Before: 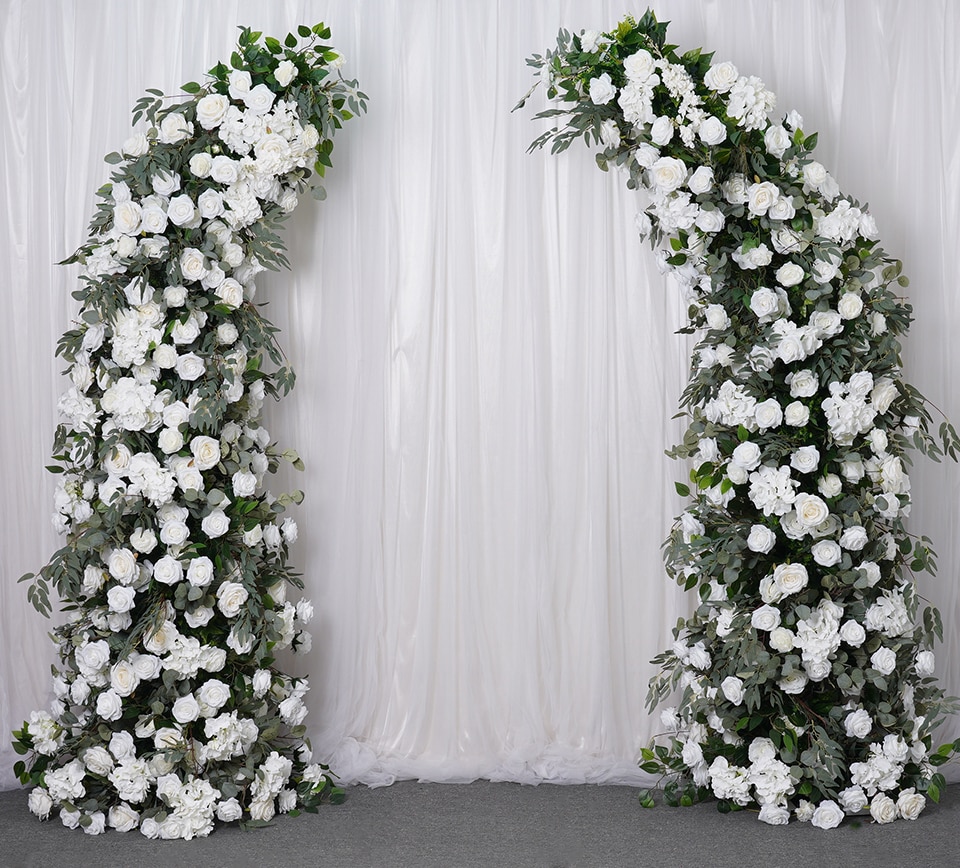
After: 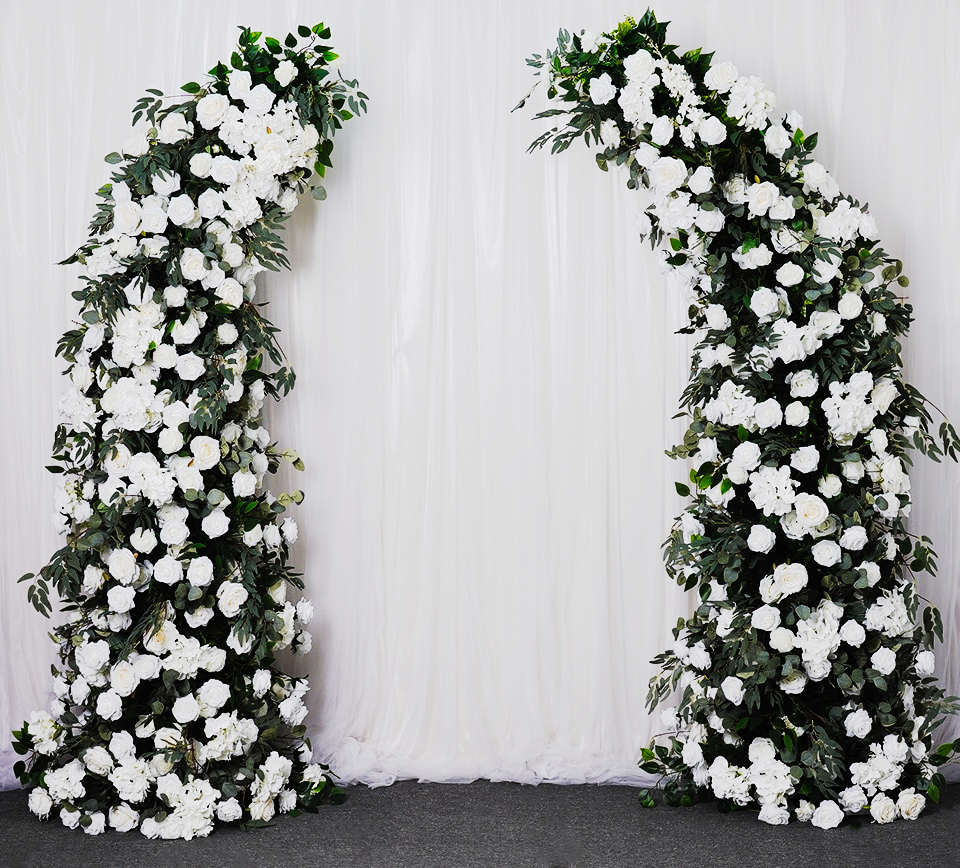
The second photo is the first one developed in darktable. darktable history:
filmic rgb: middle gray luminance 18.42%, black relative exposure -11.45 EV, white relative exposure 2.55 EV, threshold 6 EV, target black luminance 0%, hardness 8.41, latitude 99%, contrast 1.084, shadows ↔ highlights balance 0.505%, add noise in highlights 0, preserve chrominance max RGB, color science v3 (2019), use custom middle-gray values true, iterations of high-quality reconstruction 0, contrast in highlights soft, enable highlight reconstruction true
levels: mode automatic, black 0.023%, white 99.97%, levels [0.062, 0.494, 0.925]
tone curve: curves: ch0 [(0, 0) (0.003, 0.011) (0.011, 0.014) (0.025, 0.018) (0.044, 0.023) (0.069, 0.028) (0.1, 0.031) (0.136, 0.039) (0.177, 0.056) (0.224, 0.081) (0.277, 0.129) (0.335, 0.188) (0.399, 0.256) (0.468, 0.367) (0.543, 0.514) (0.623, 0.684) (0.709, 0.785) (0.801, 0.846) (0.898, 0.884) (1, 1)], preserve colors none
